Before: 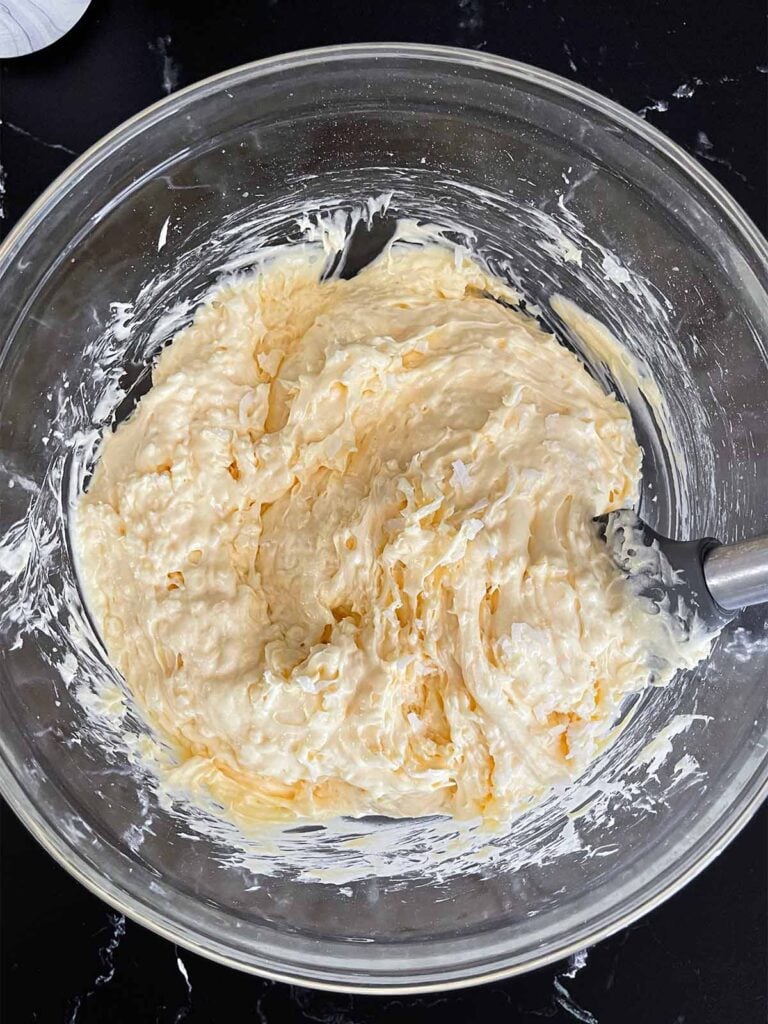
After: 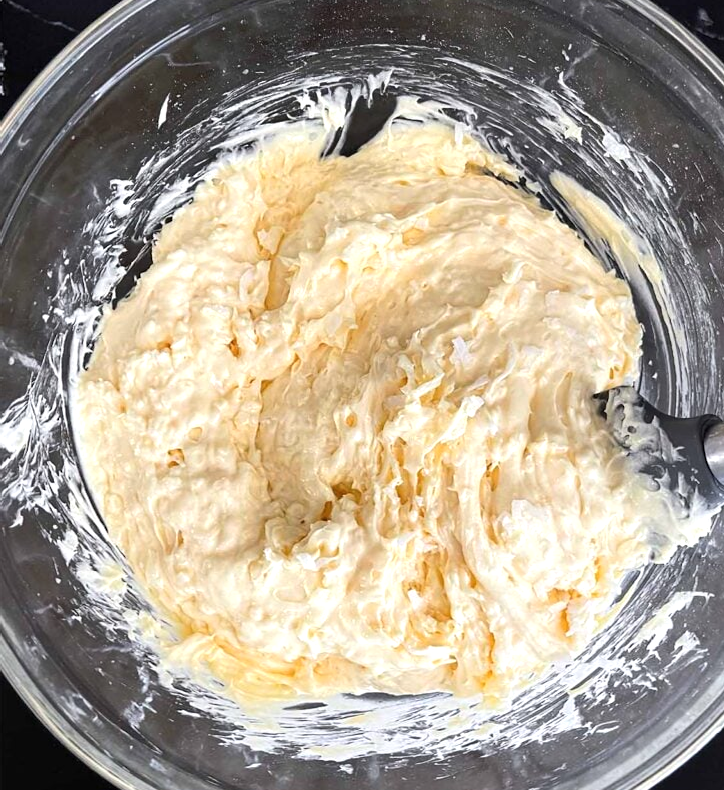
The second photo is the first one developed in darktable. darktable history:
tone equalizer: -8 EV -0.001 EV, -7 EV 0.001 EV, -6 EV -0.002 EV, -5 EV -0.007 EV, -4 EV -0.085 EV, -3 EV -0.203 EV, -2 EV -0.257 EV, -1 EV 0.088 EV, +0 EV 0.33 EV
crop and rotate: angle 0.028°, top 12.029%, right 5.666%, bottom 10.789%
shadows and highlights: shadows -9.18, white point adjustment 1.67, highlights 9.29
